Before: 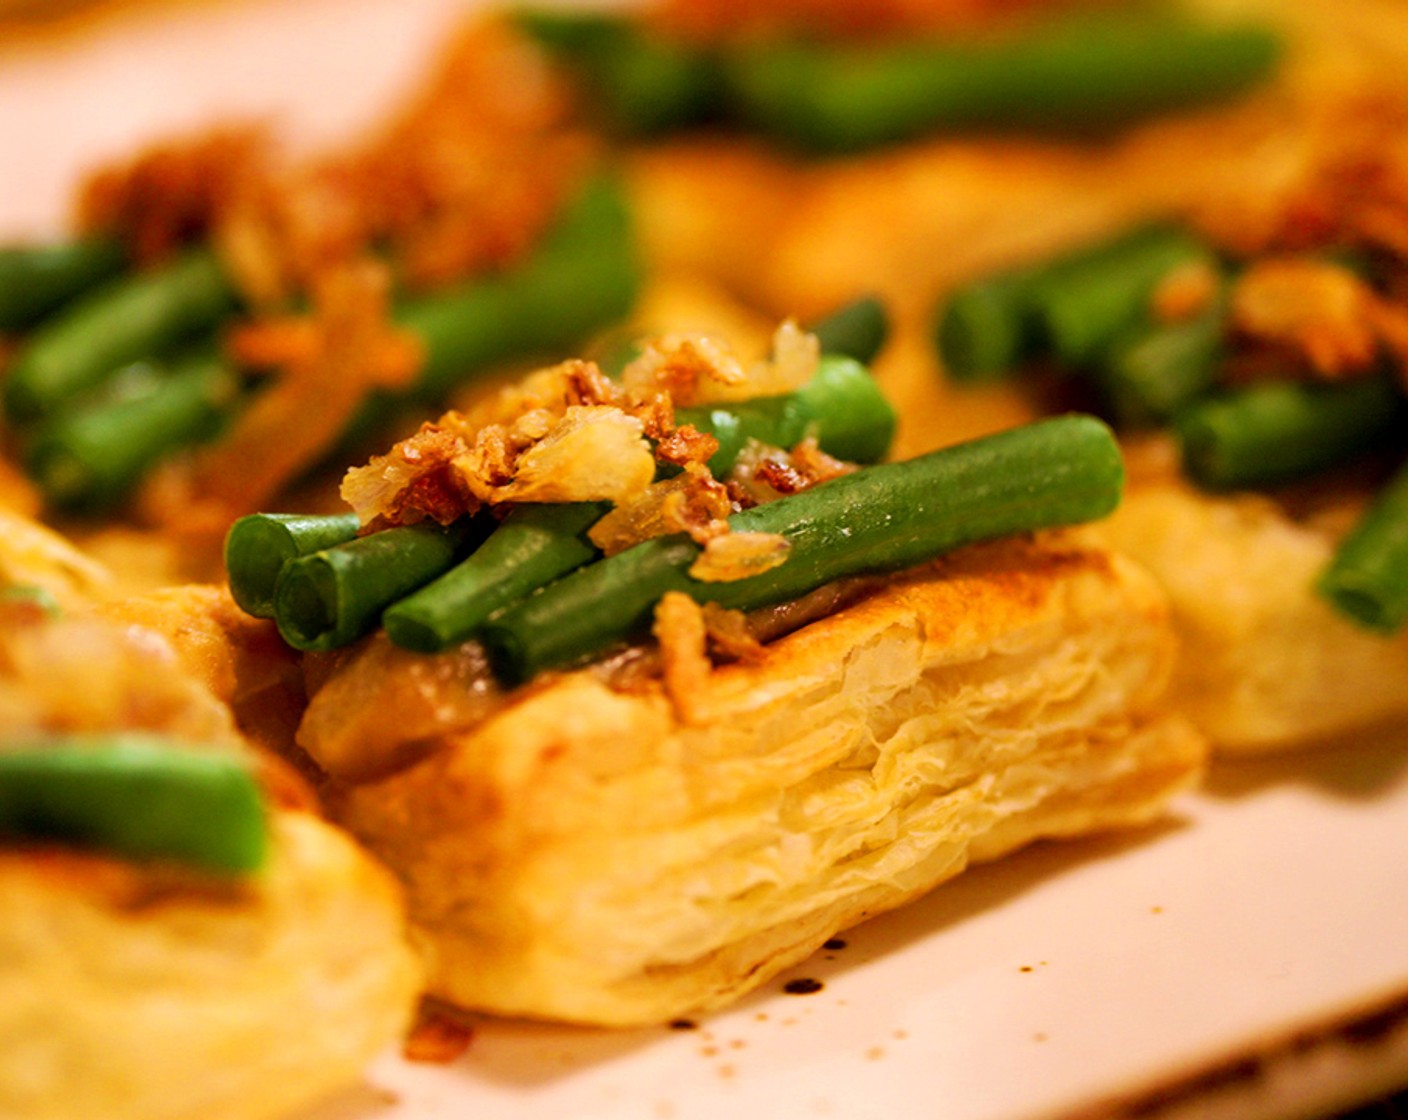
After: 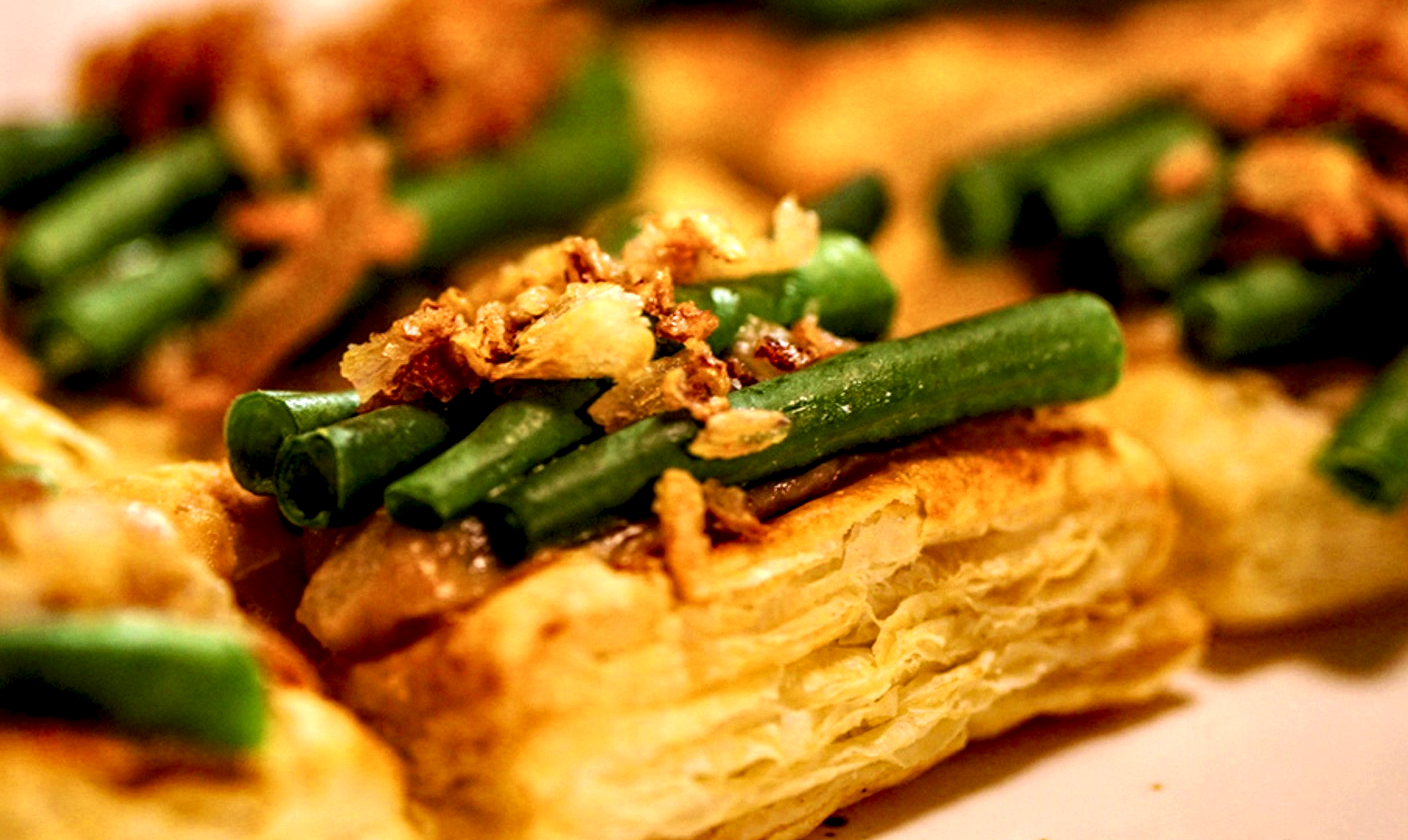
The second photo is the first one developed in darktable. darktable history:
local contrast: highlights 19%, detail 186%
crop: top 11.038%, bottom 13.962%
